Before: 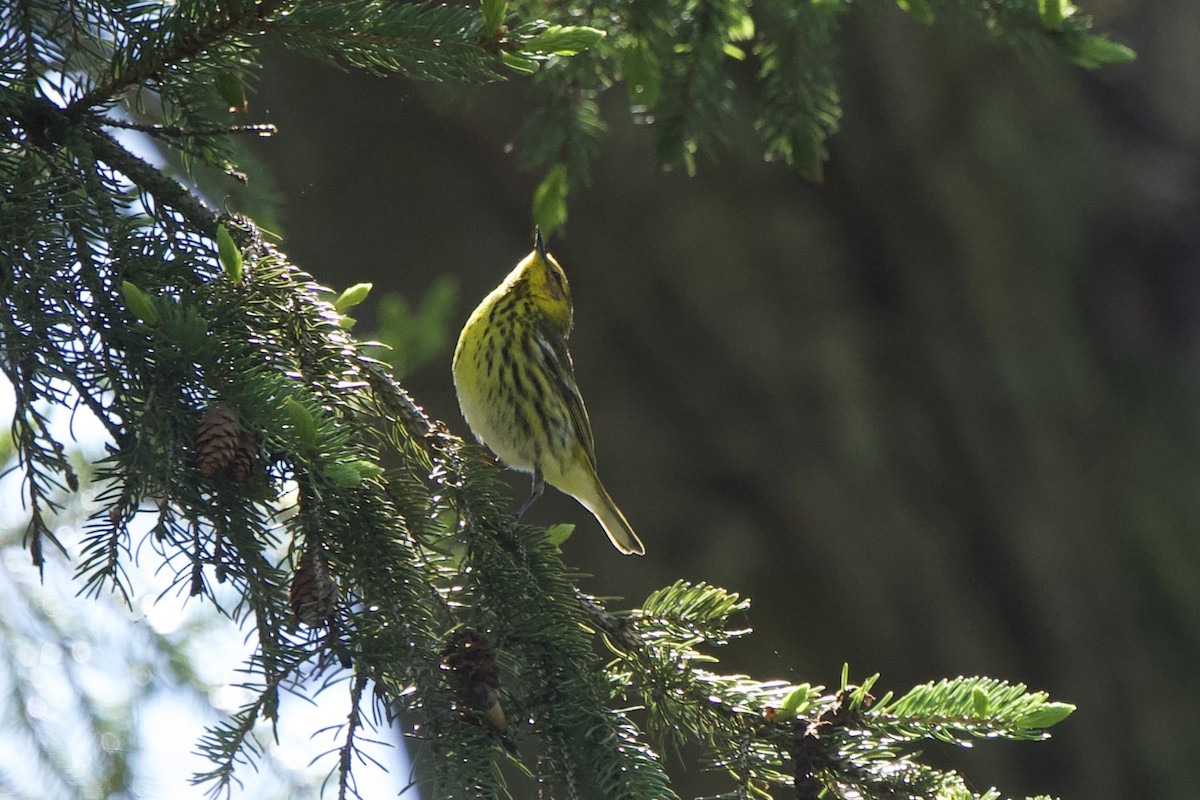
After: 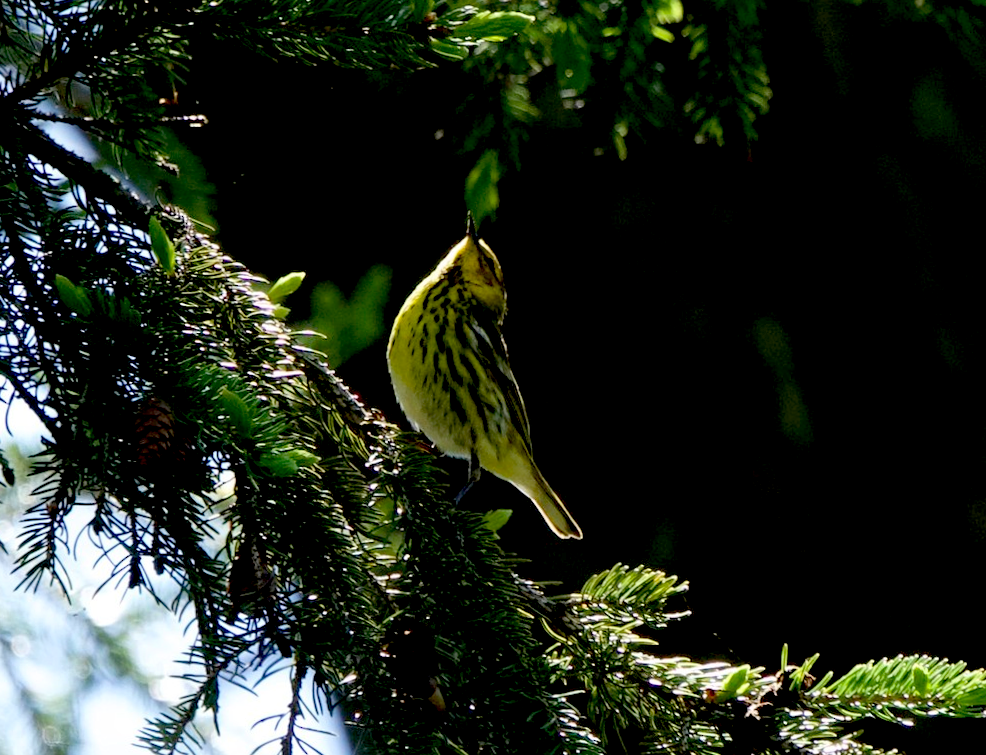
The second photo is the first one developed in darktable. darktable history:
crop and rotate: angle 1°, left 4.281%, top 0.642%, right 11.383%, bottom 2.486%
exposure: black level correction 0.047, exposure 0.013 EV, compensate highlight preservation false
